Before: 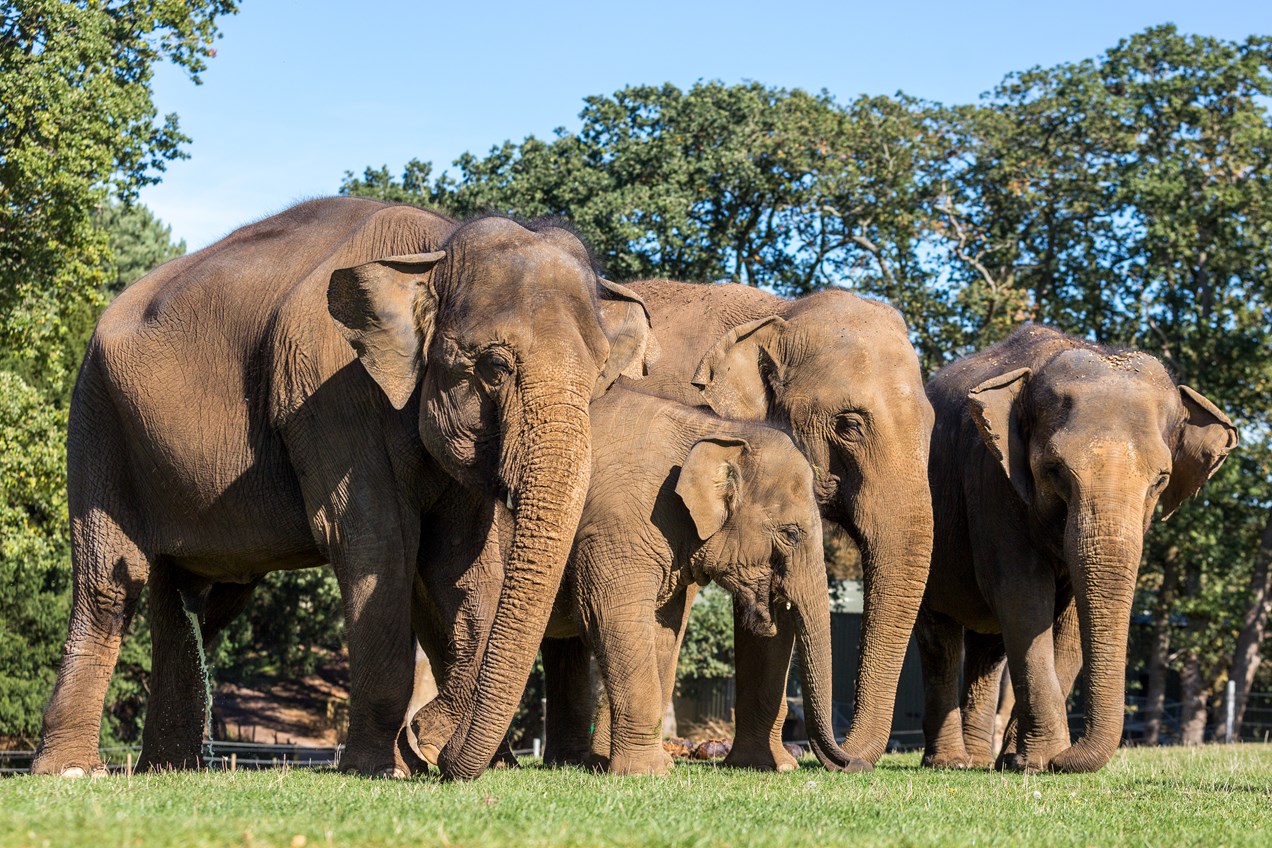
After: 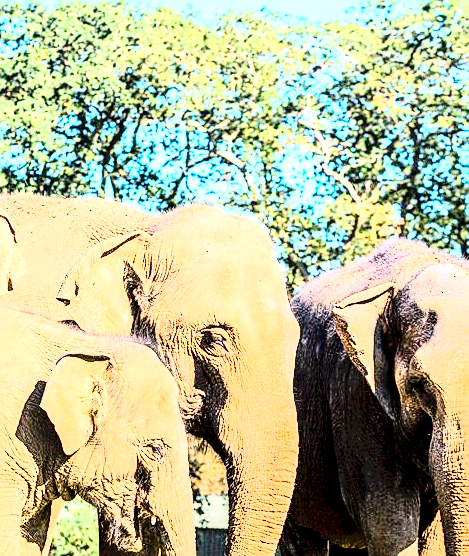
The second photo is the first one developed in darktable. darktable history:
crop and rotate: left 49.936%, top 10.094%, right 13.136%, bottom 24.256%
rgb curve: curves: ch0 [(0, 0) (0.21, 0.15) (0.24, 0.21) (0.5, 0.75) (0.75, 0.96) (0.89, 0.99) (1, 1)]; ch1 [(0, 0.02) (0.21, 0.13) (0.25, 0.2) (0.5, 0.67) (0.75, 0.9) (0.89, 0.97) (1, 1)]; ch2 [(0, 0.02) (0.21, 0.13) (0.25, 0.2) (0.5, 0.67) (0.75, 0.9) (0.89, 0.97) (1, 1)], compensate middle gray true
exposure: black level correction 0.005, exposure 2.084 EV, compensate highlight preservation false
sharpen: on, module defaults
local contrast: detail 130%
